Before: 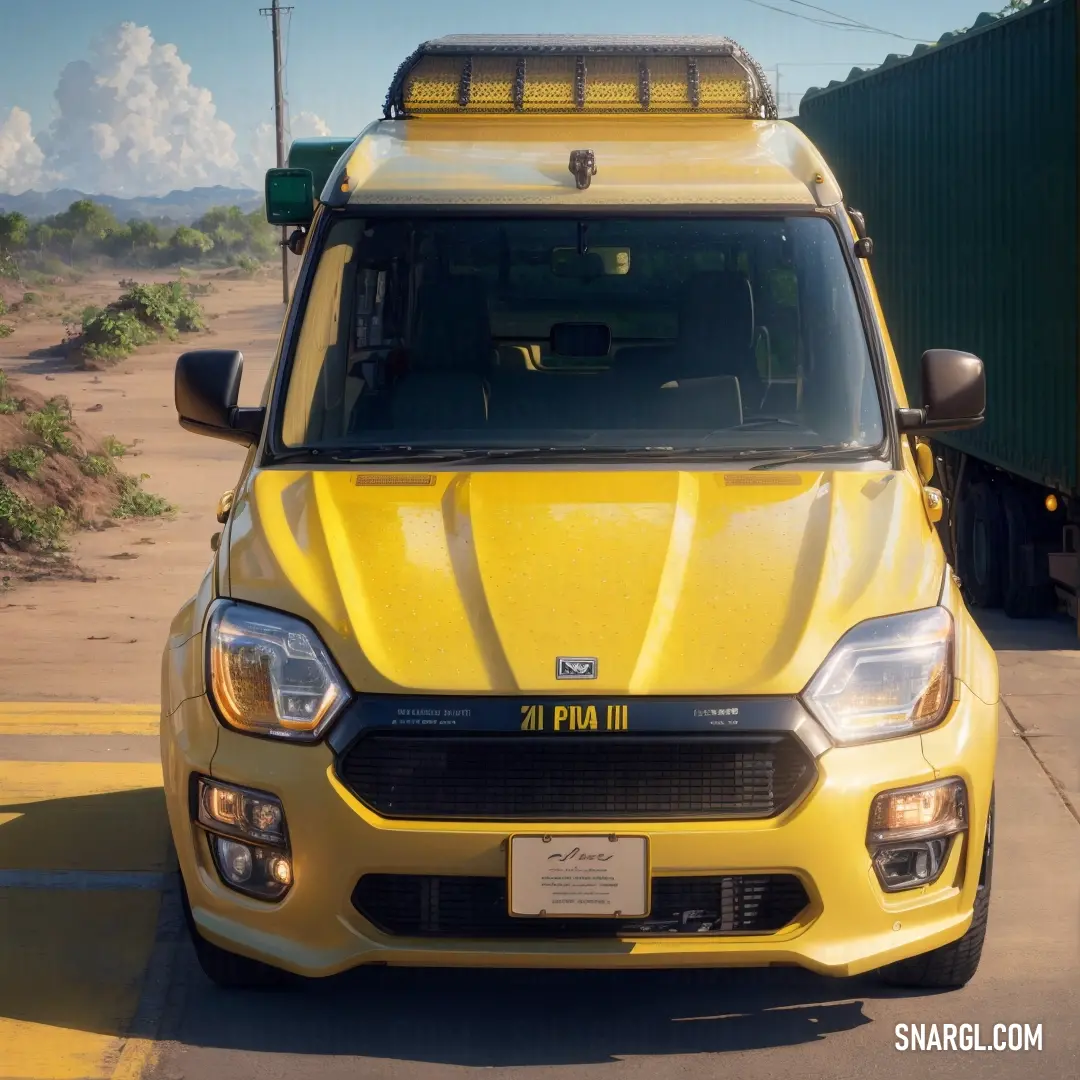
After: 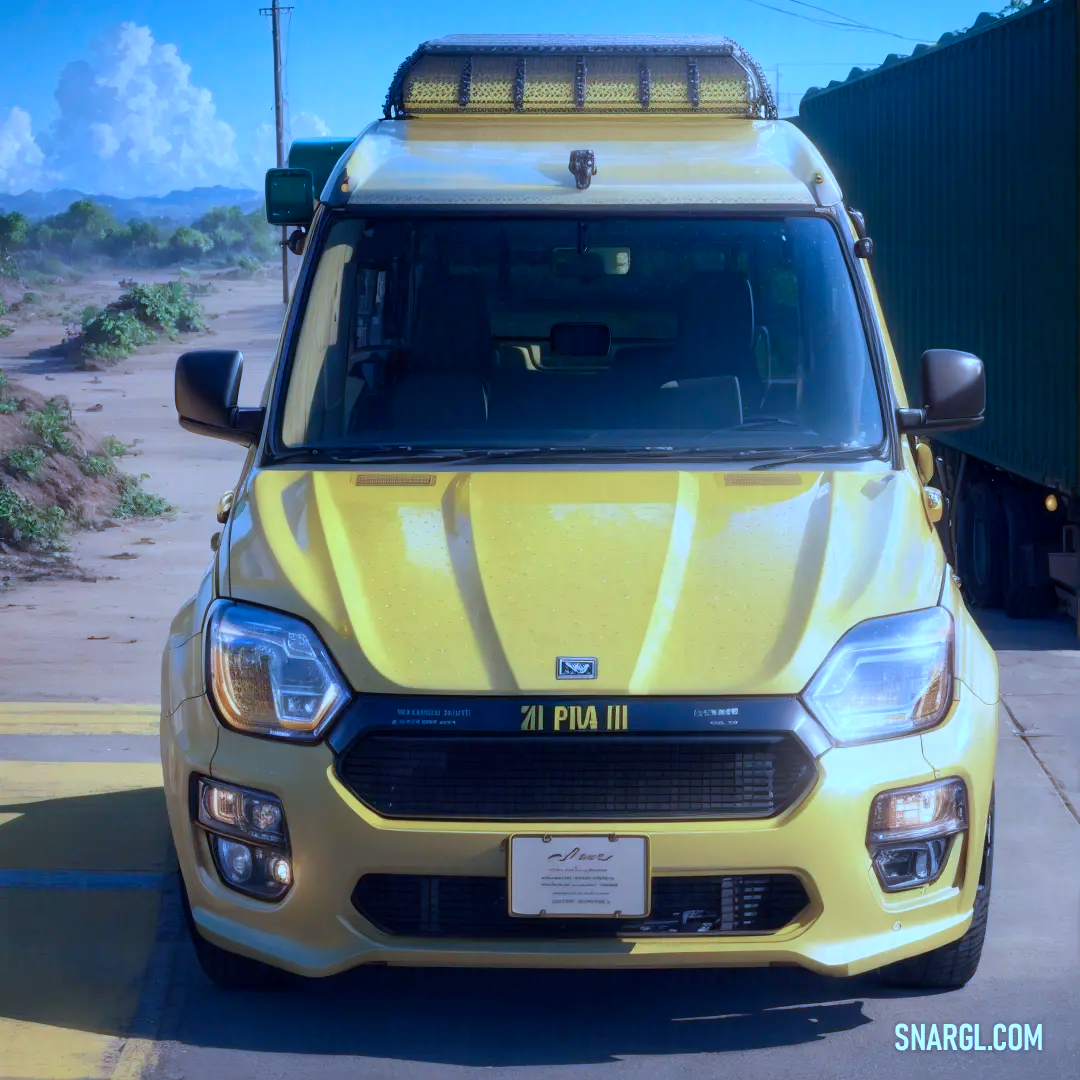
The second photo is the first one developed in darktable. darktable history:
color calibration: illuminant as shot in camera, x 0.439, y 0.412, temperature 2945.74 K, saturation algorithm version 1 (2020)
